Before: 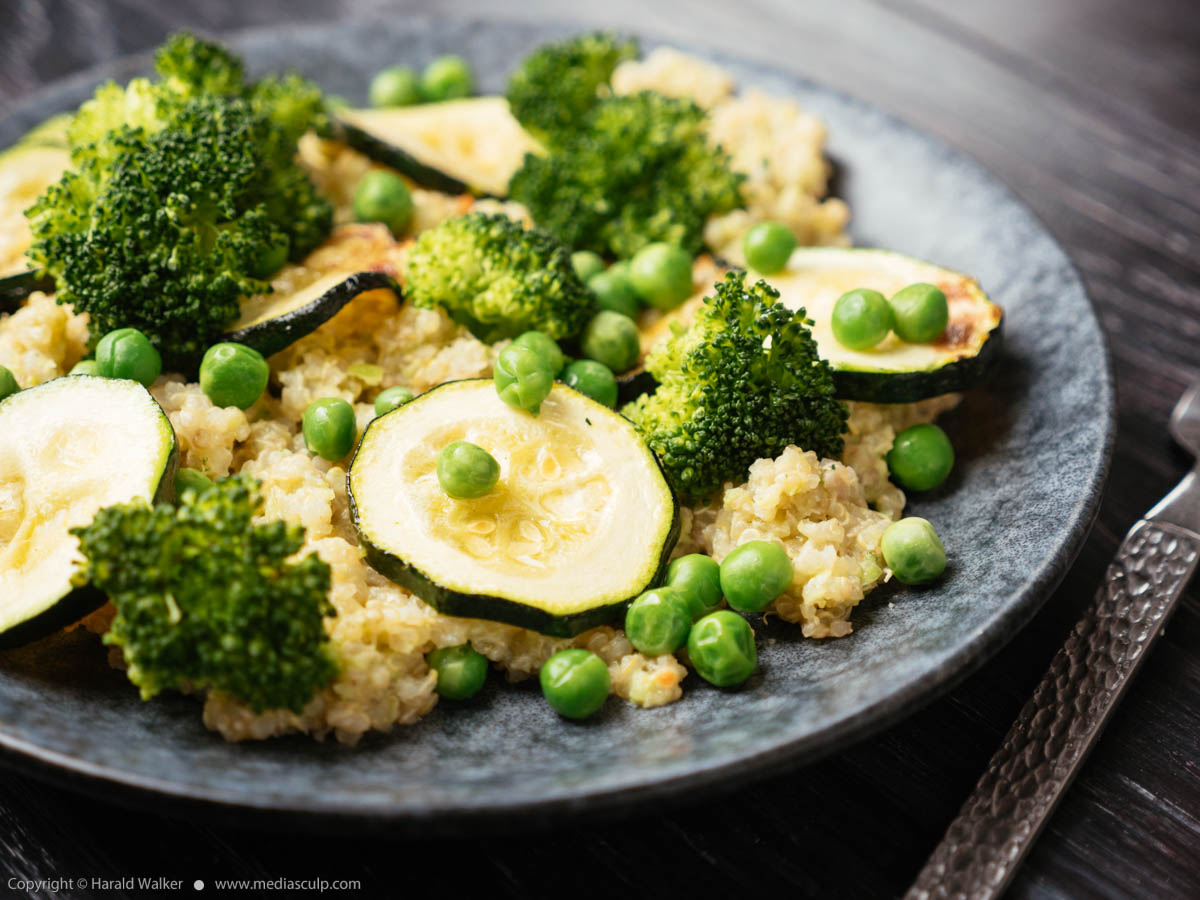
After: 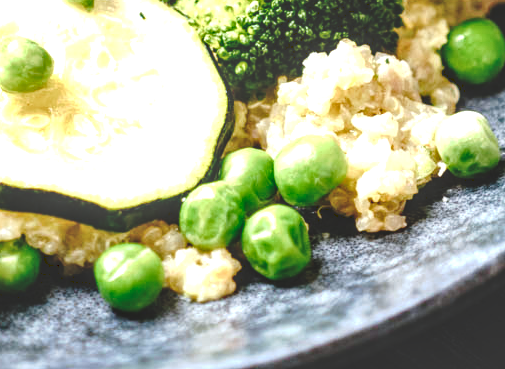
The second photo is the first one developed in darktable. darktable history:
color balance rgb: perceptual saturation grading › global saturation 20%, perceptual saturation grading › highlights -50%, perceptual saturation grading › shadows 30%, perceptual brilliance grading › global brilliance 10%, perceptual brilliance grading › shadows 15%
tone curve: curves: ch0 [(0, 0) (0.003, 0.211) (0.011, 0.211) (0.025, 0.215) (0.044, 0.218) (0.069, 0.224) (0.1, 0.227) (0.136, 0.233) (0.177, 0.247) (0.224, 0.275) (0.277, 0.309) (0.335, 0.366) (0.399, 0.438) (0.468, 0.515) (0.543, 0.586) (0.623, 0.658) (0.709, 0.735) (0.801, 0.821) (0.898, 0.889) (1, 1)], preserve colors none
local contrast: detail 150%
crop: left 37.221%, top 45.169%, right 20.63%, bottom 13.777%
exposure: exposure 0.515 EV, compensate highlight preservation false
white balance: red 0.954, blue 1.079
